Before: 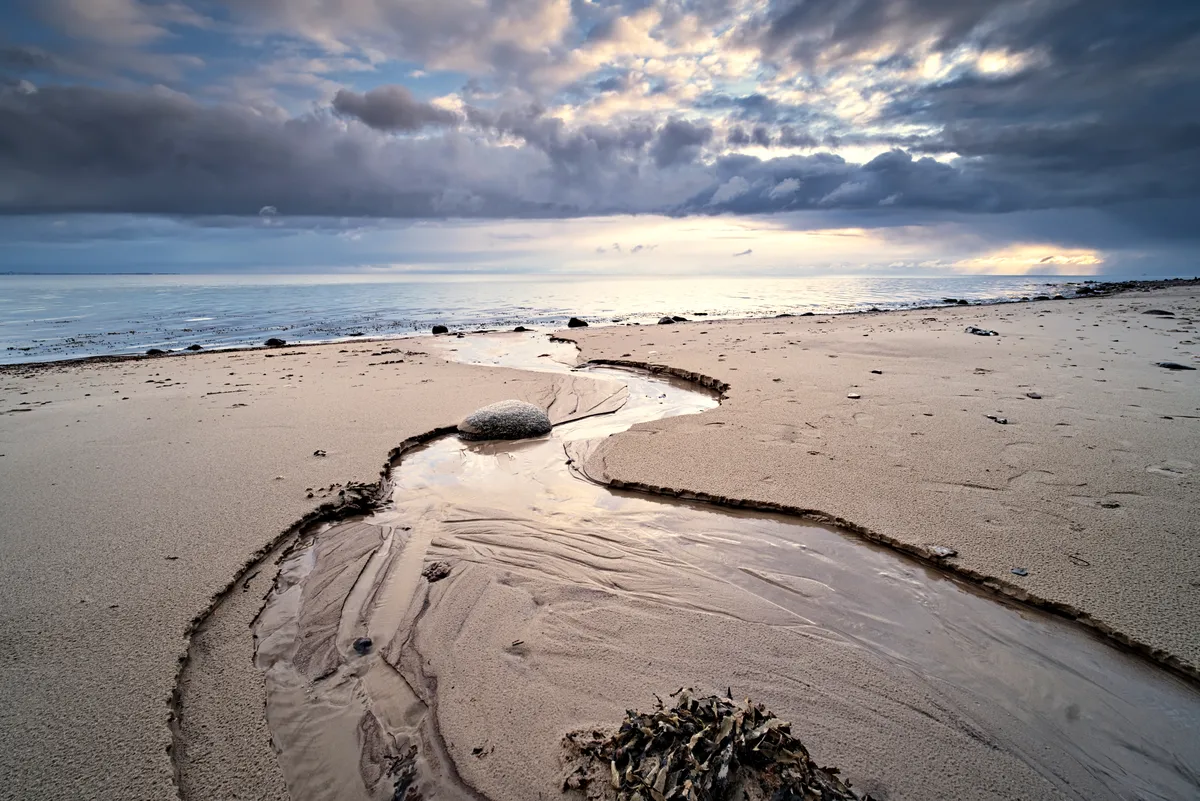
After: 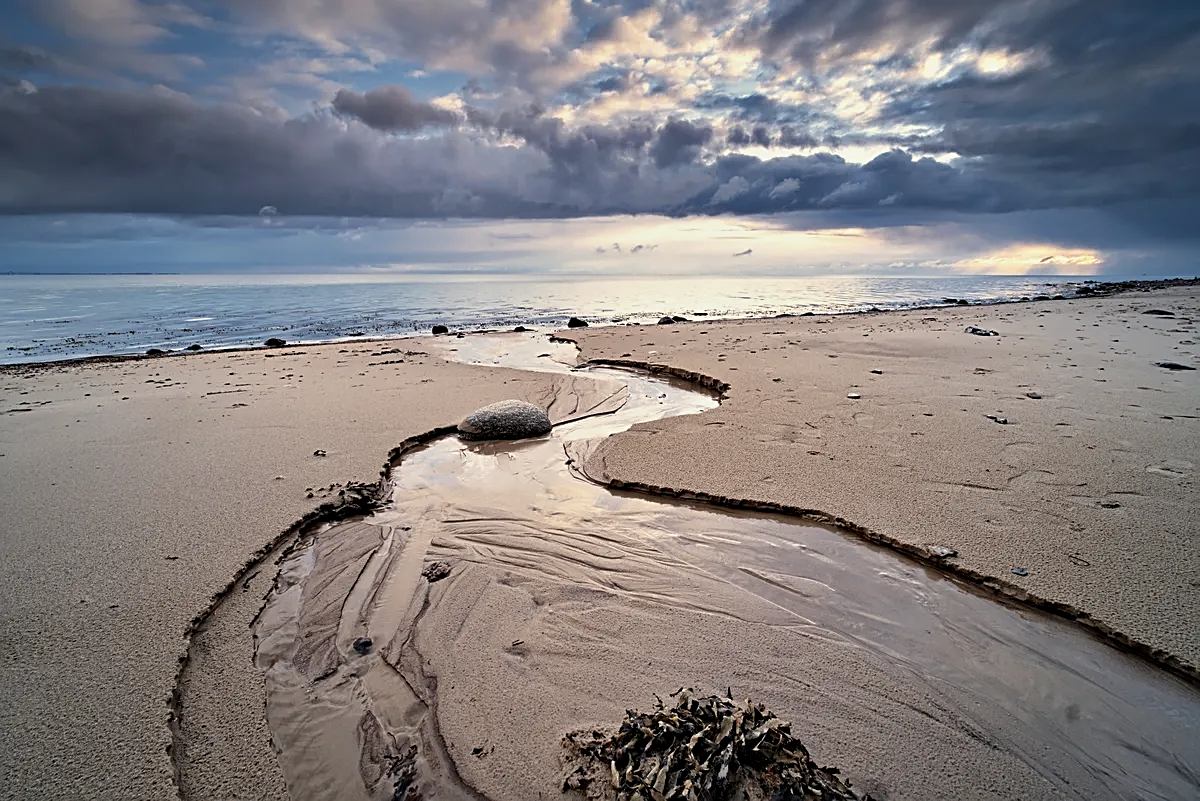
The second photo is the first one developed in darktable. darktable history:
exposure: black level correction 0.001, exposure -0.123 EV, compensate highlight preservation false
shadows and highlights: shadows 30.74, highlights -62.86, soften with gaussian
sharpen: on, module defaults
